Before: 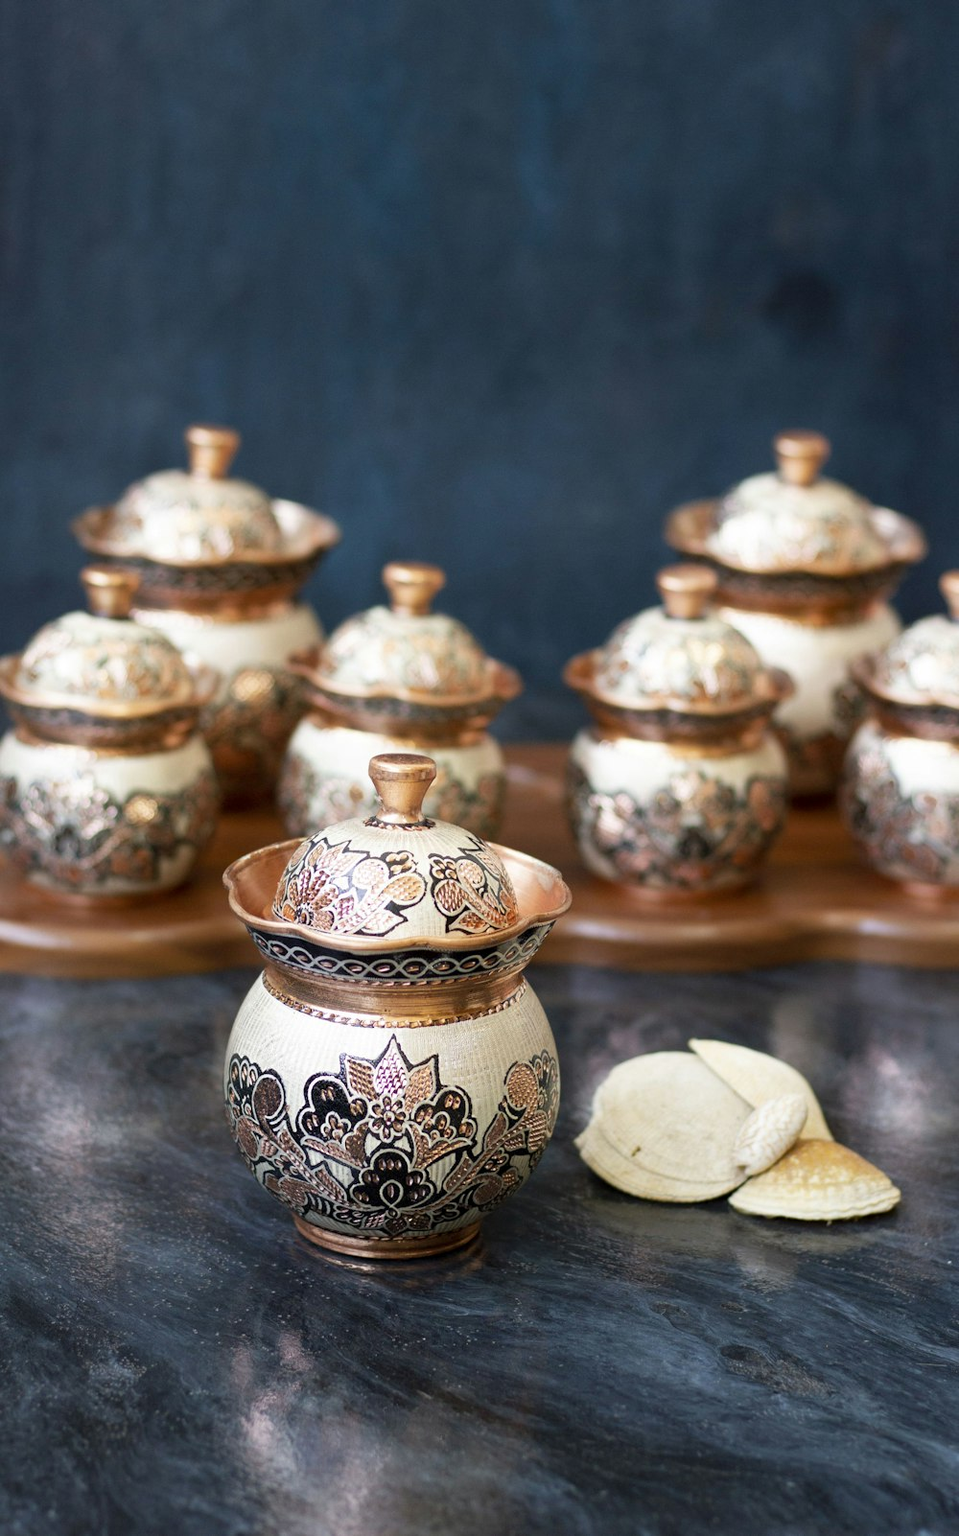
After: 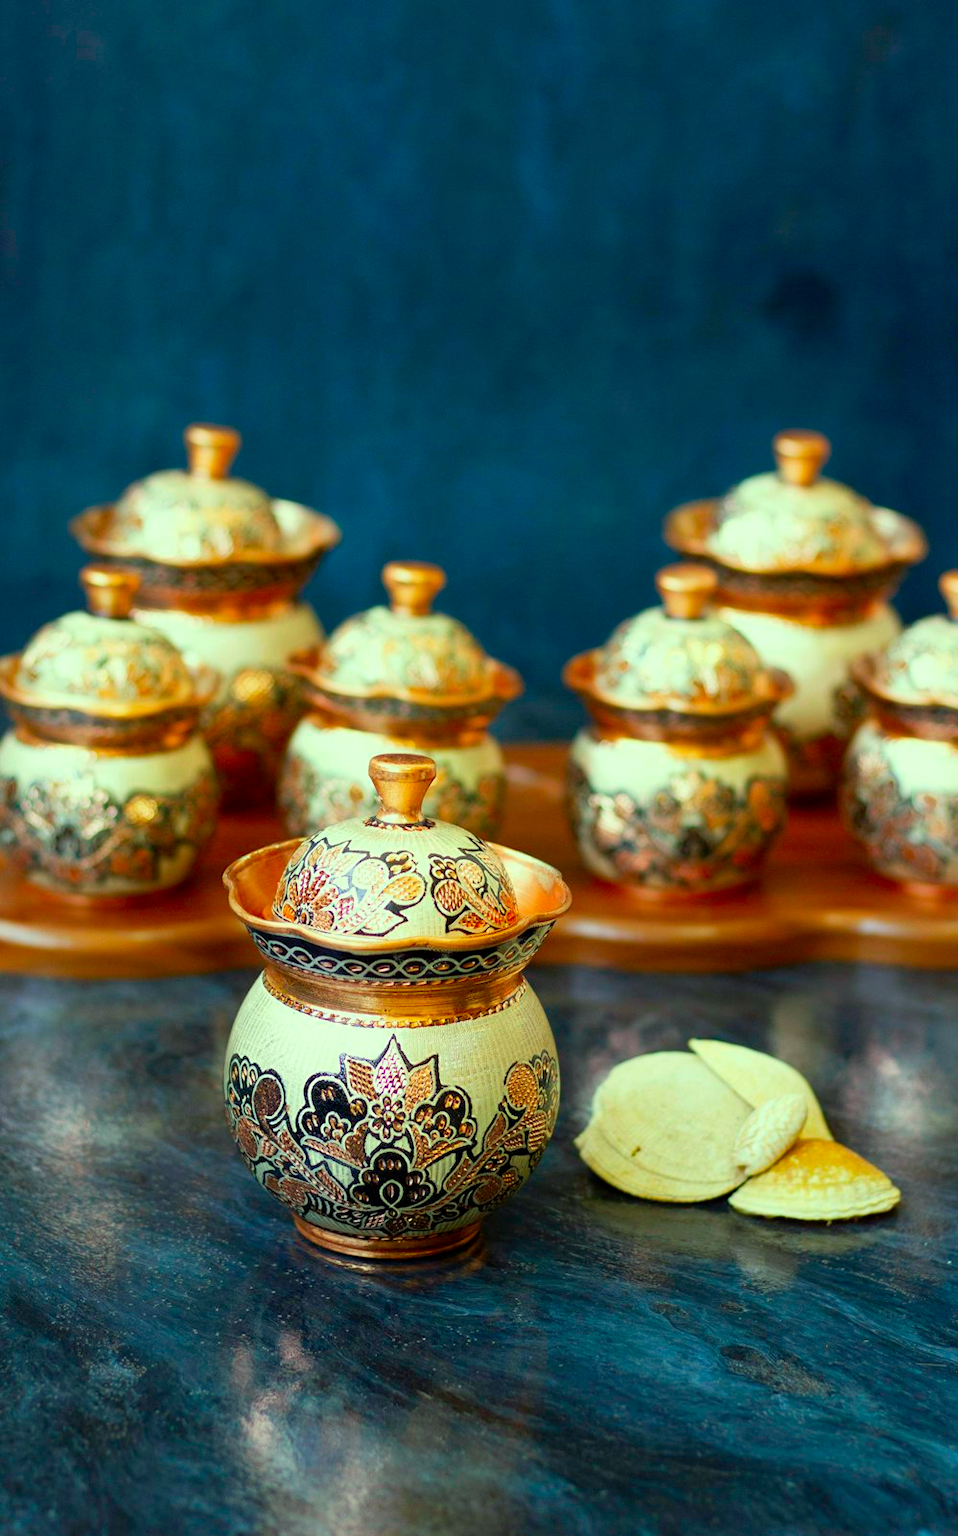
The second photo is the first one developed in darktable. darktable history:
color correction: highlights a* -10.99, highlights b* 9.88, saturation 1.72
